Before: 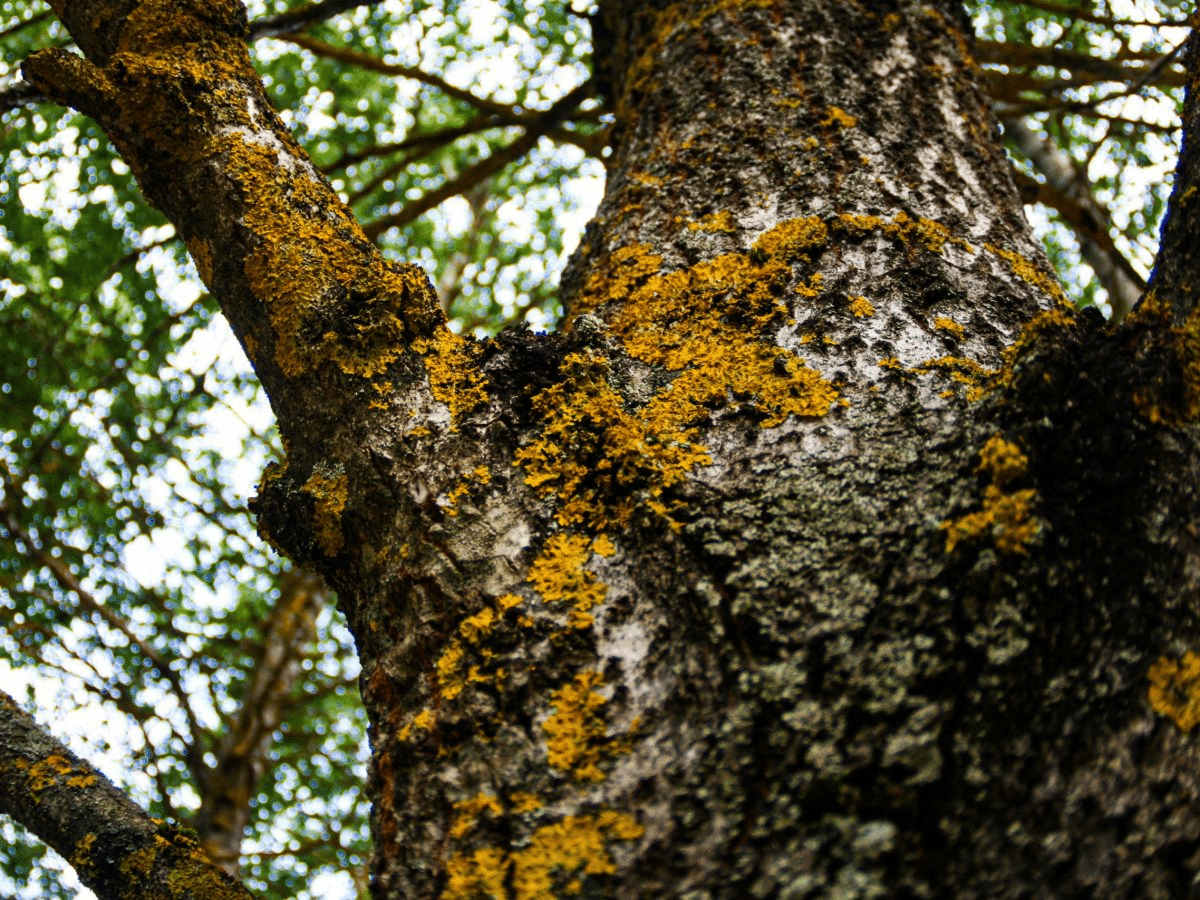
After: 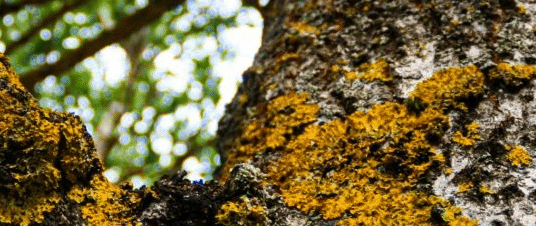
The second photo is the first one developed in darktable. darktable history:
exposure: compensate highlight preservation false
crop: left 28.64%, top 16.832%, right 26.637%, bottom 58.055%
